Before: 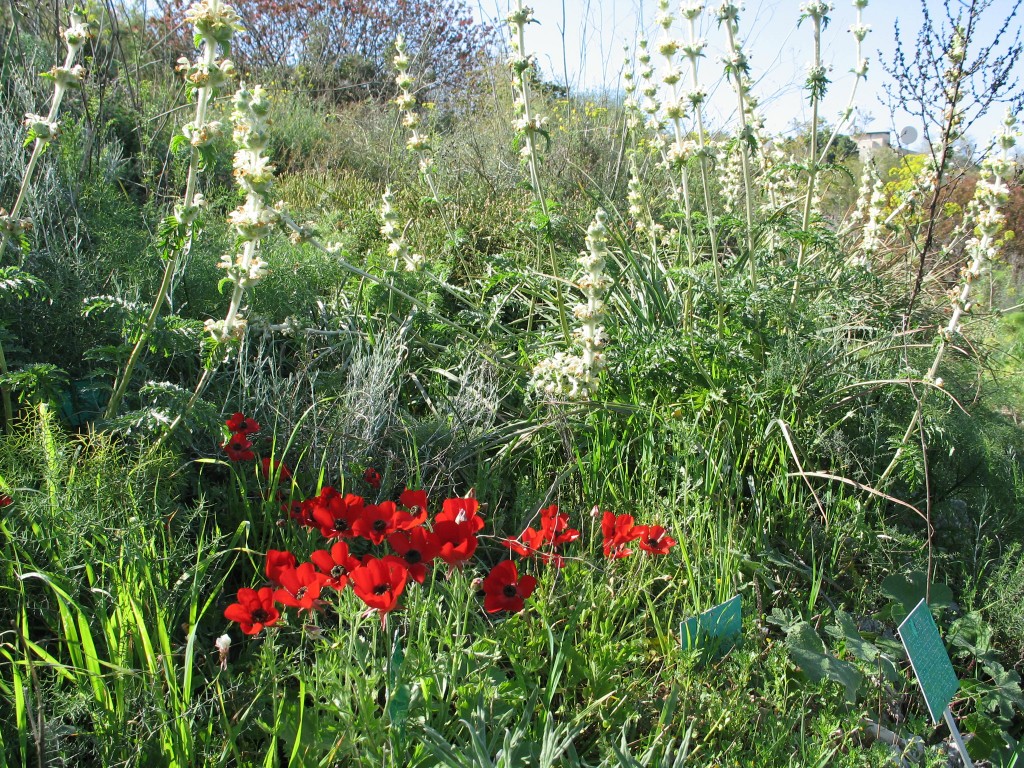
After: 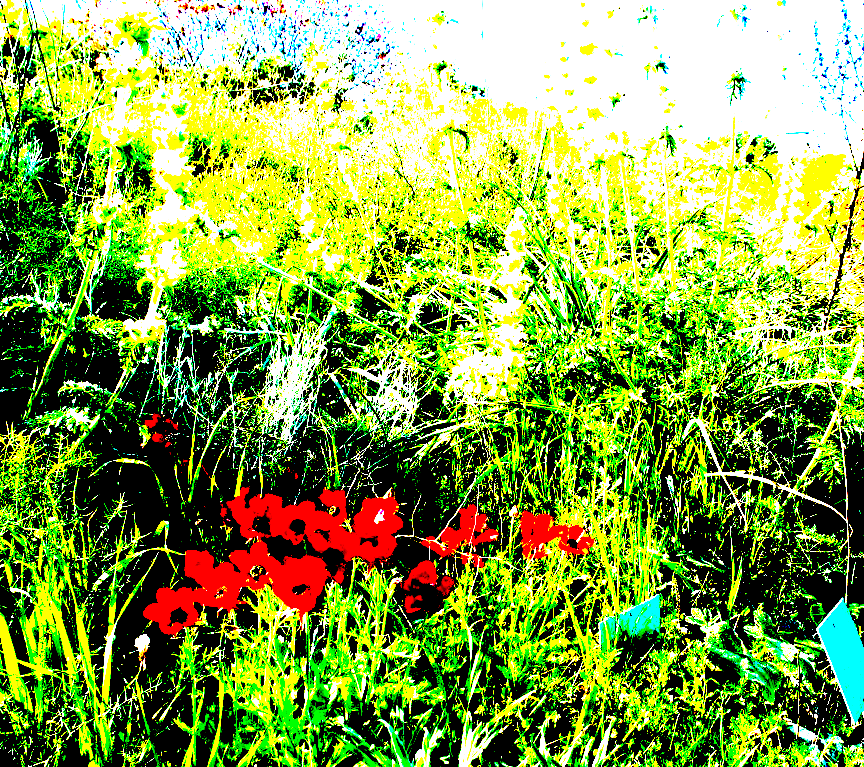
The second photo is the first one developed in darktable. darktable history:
exposure: black level correction 0.098, exposure 2.911 EV, compensate highlight preservation false
crop: left 7.951%, right 7.498%
color balance rgb: perceptual saturation grading › global saturation 31.121%, perceptual brilliance grading › mid-tones 9.305%, perceptual brilliance grading › shadows 14.919%, global vibrance 39.795%
